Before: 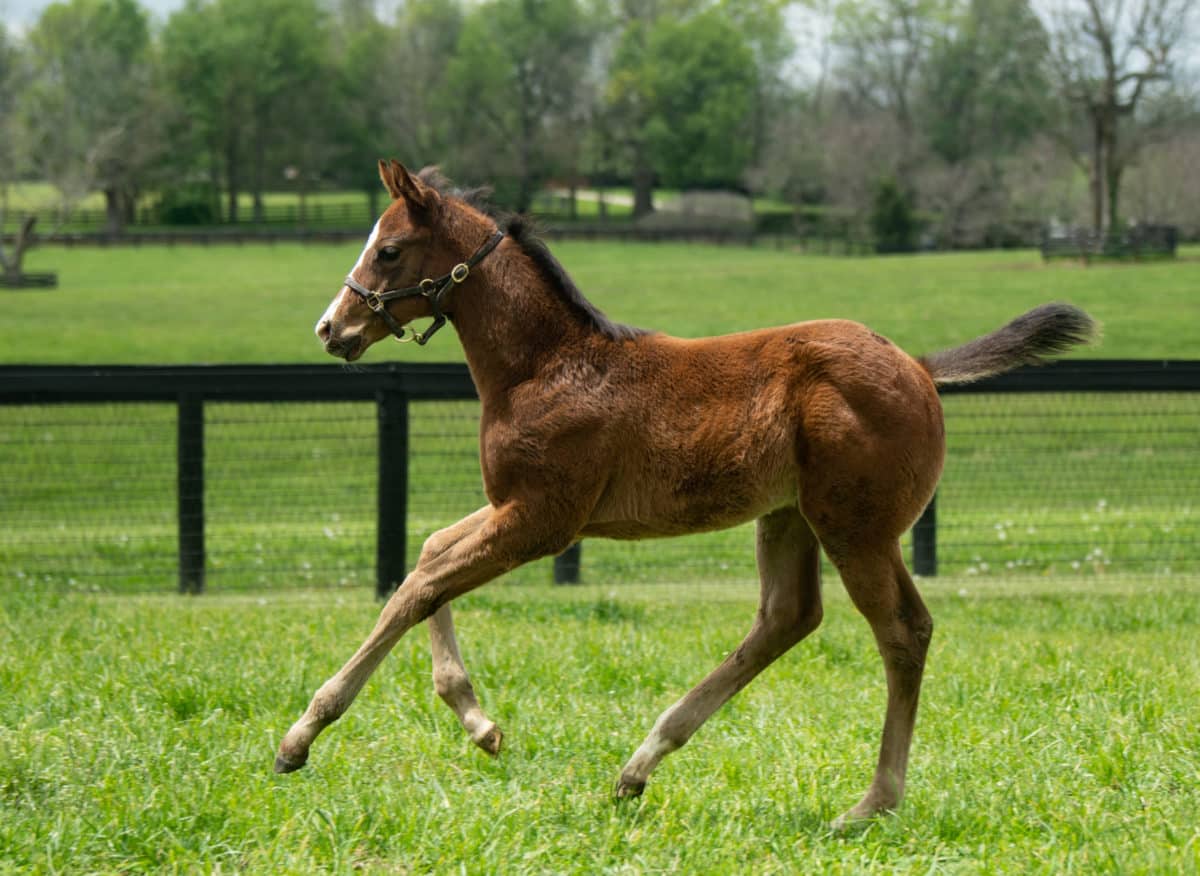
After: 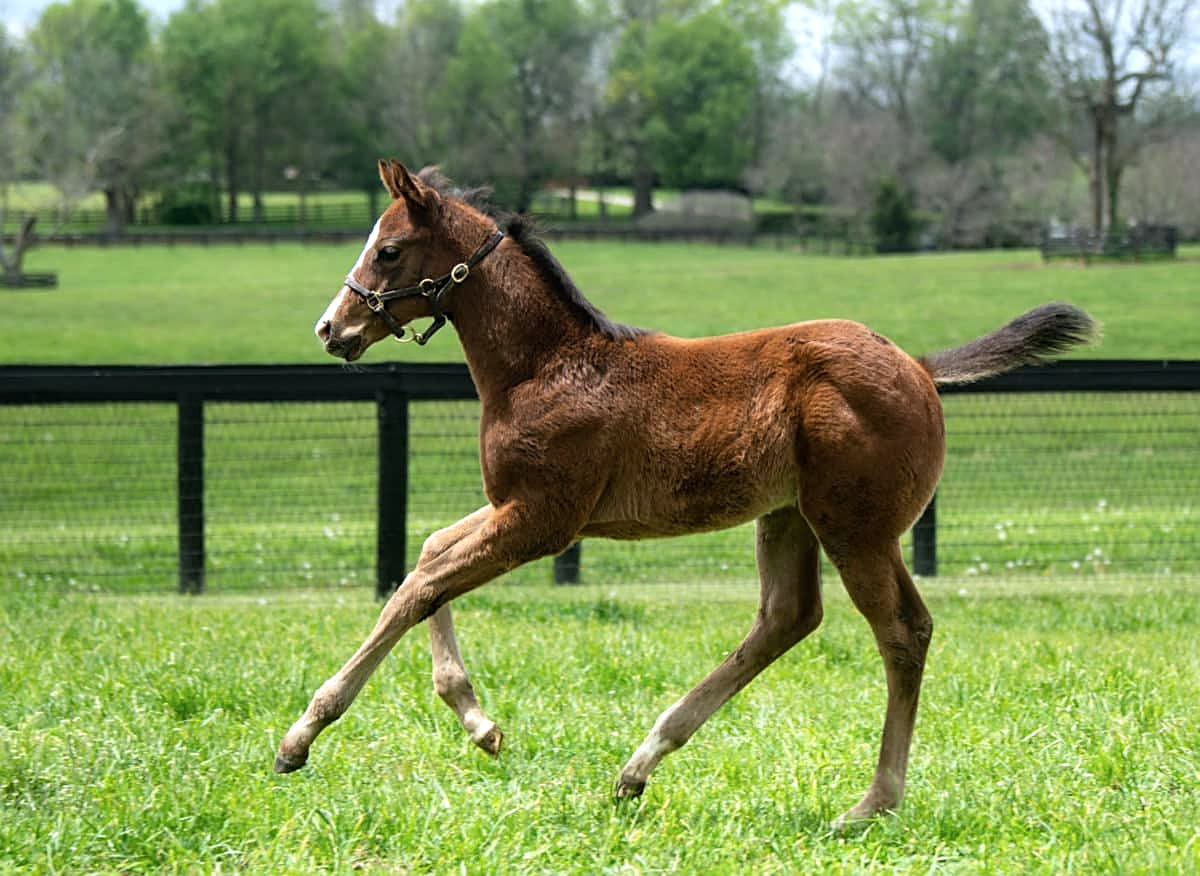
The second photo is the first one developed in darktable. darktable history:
tone equalizer: -8 EV -0.428 EV, -7 EV -0.372 EV, -6 EV -0.303 EV, -5 EV -0.24 EV, -3 EV 0.242 EV, -2 EV 0.318 EV, -1 EV 0.381 EV, +0 EV 0.427 EV
sharpen: on, module defaults
color calibration: illuminant as shot in camera, x 0.358, y 0.373, temperature 4628.91 K
